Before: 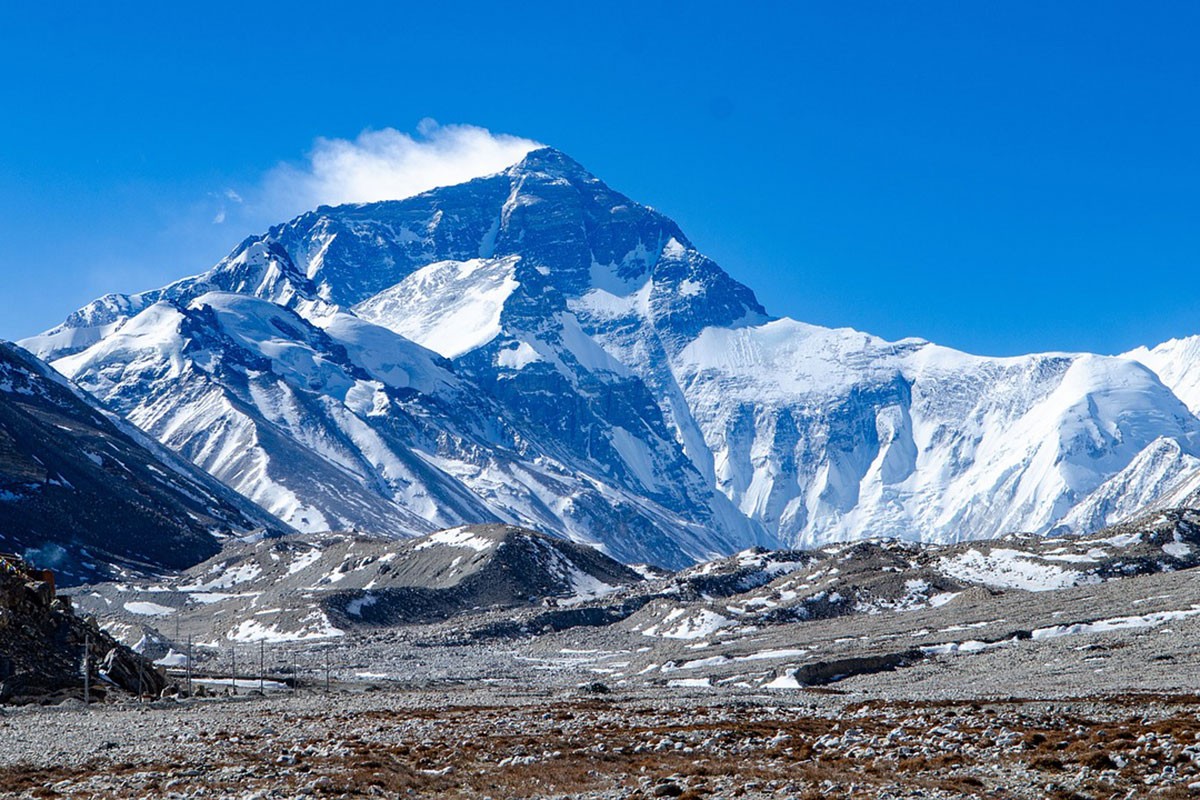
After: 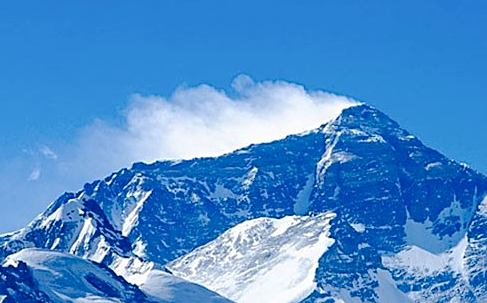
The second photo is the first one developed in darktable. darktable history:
crop: left 15.452%, top 5.459%, right 43.956%, bottom 56.62%
sharpen: on, module defaults
tone curve: curves: ch0 [(0, 0) (0.003, 0.012) (0.011, 0.014) (0.025, 0.02) (0.044, 0.034) (0.069, 0.047) (0.1, 0.063) (0.136, 0.086) (0.177, 0.131) (0.224, 0.183) (0.277, 0.243) (0.335, 0.317) (0.399, 0.403) (0.468, 0.488) (0.543, 0.573) (0.623, 0.649) (0.709, 0.718) (0.801, 0.795) (0.898, 0.872) (1, 1)], preserve colors none
rotate and perspective: automatic cropping original format, crop left 0, crop top 0
